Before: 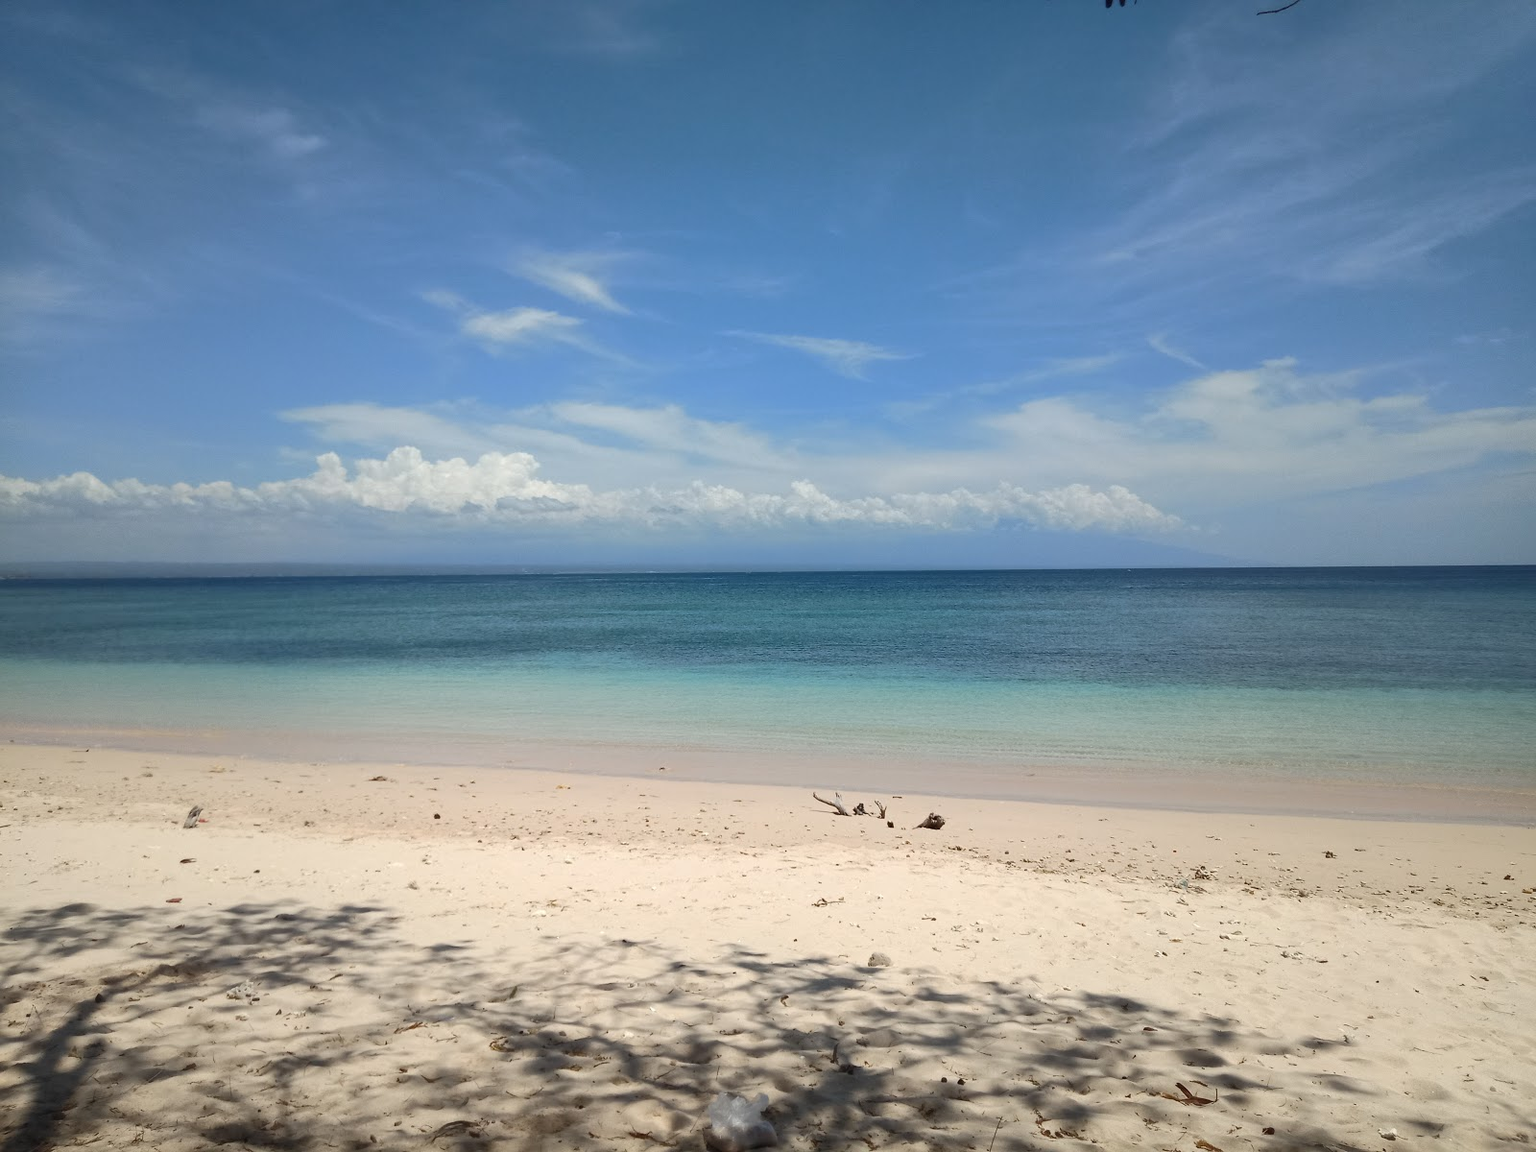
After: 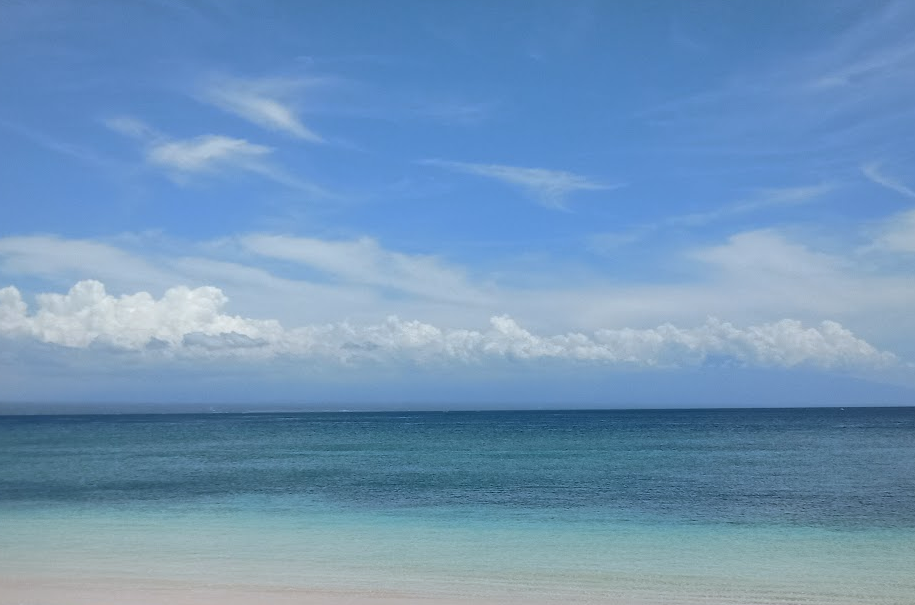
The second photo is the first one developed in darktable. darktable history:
white balance: red 0.974, blue 1.044
crop: left 20.932%, top 15.471%, right 21.848%, bottom 34.081%
